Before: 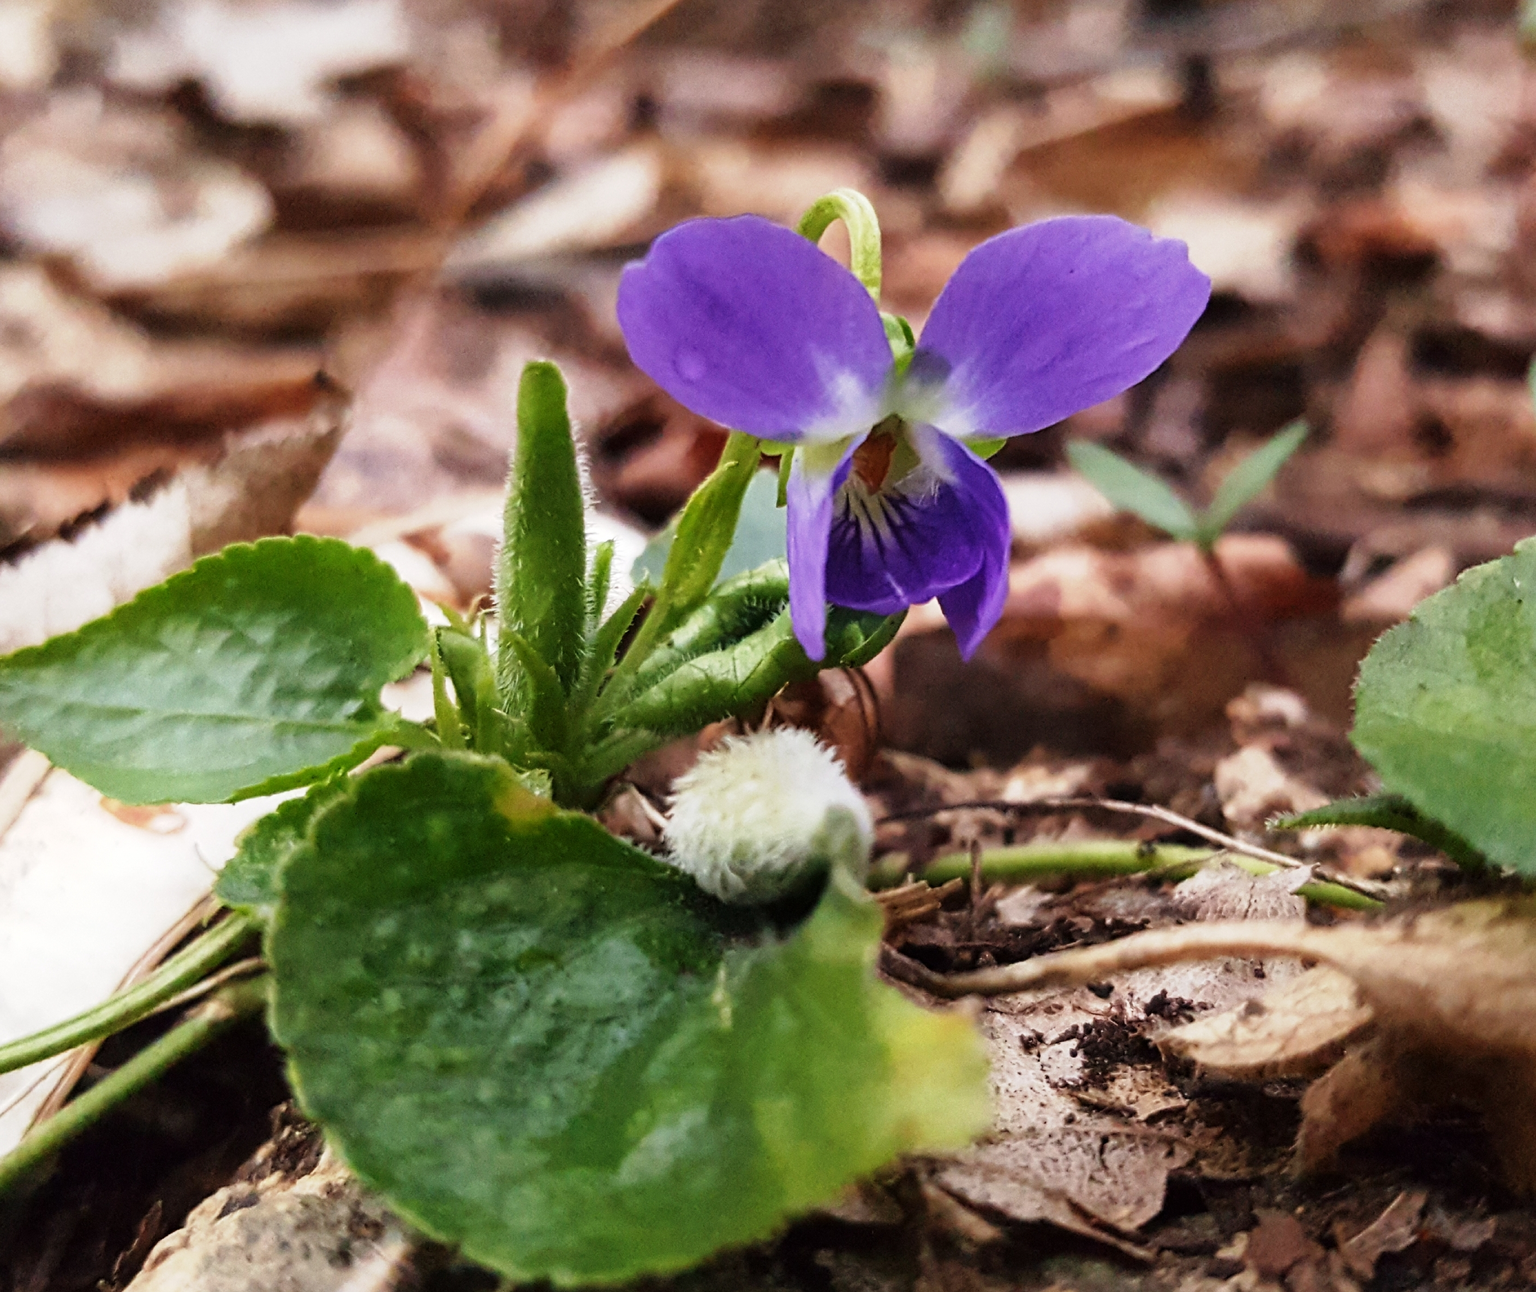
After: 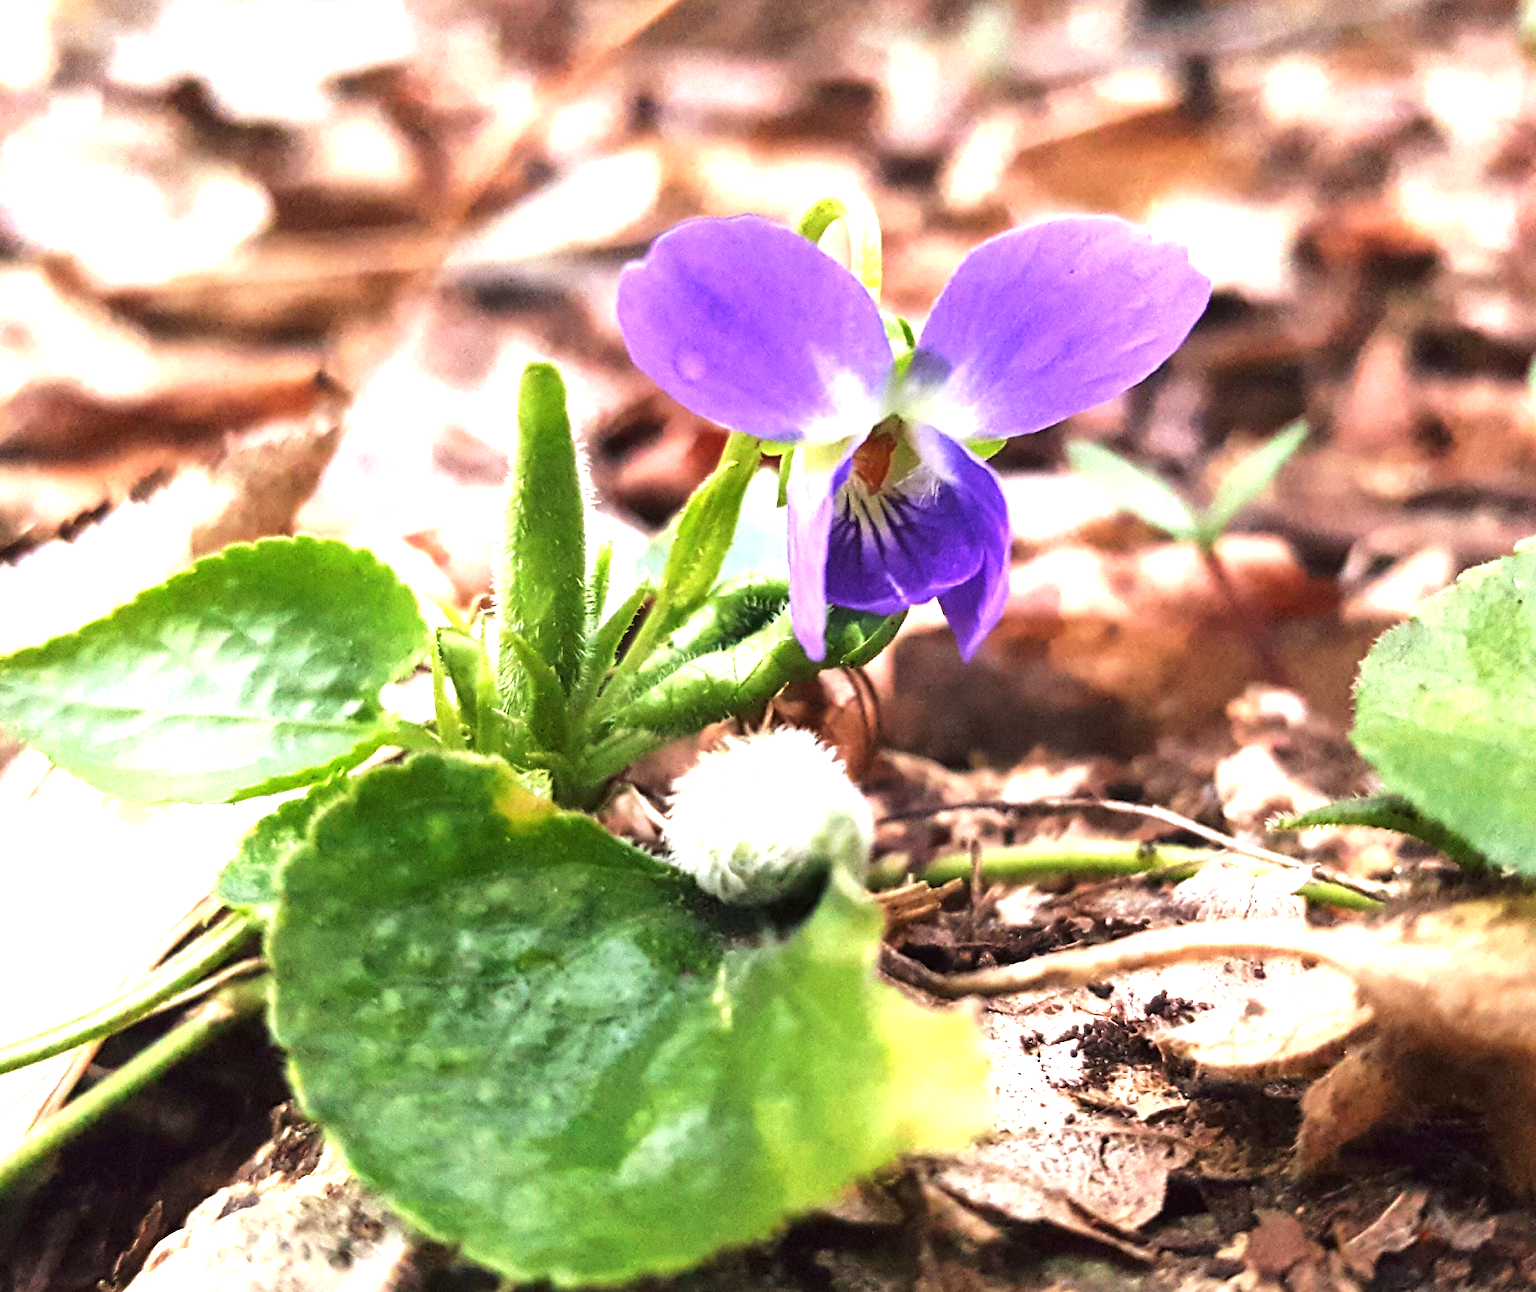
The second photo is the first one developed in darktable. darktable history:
exposure: black level correction 0, exposure 1.488 EV, compensate highlight preservation false
color correction: highlights b* -0.055
